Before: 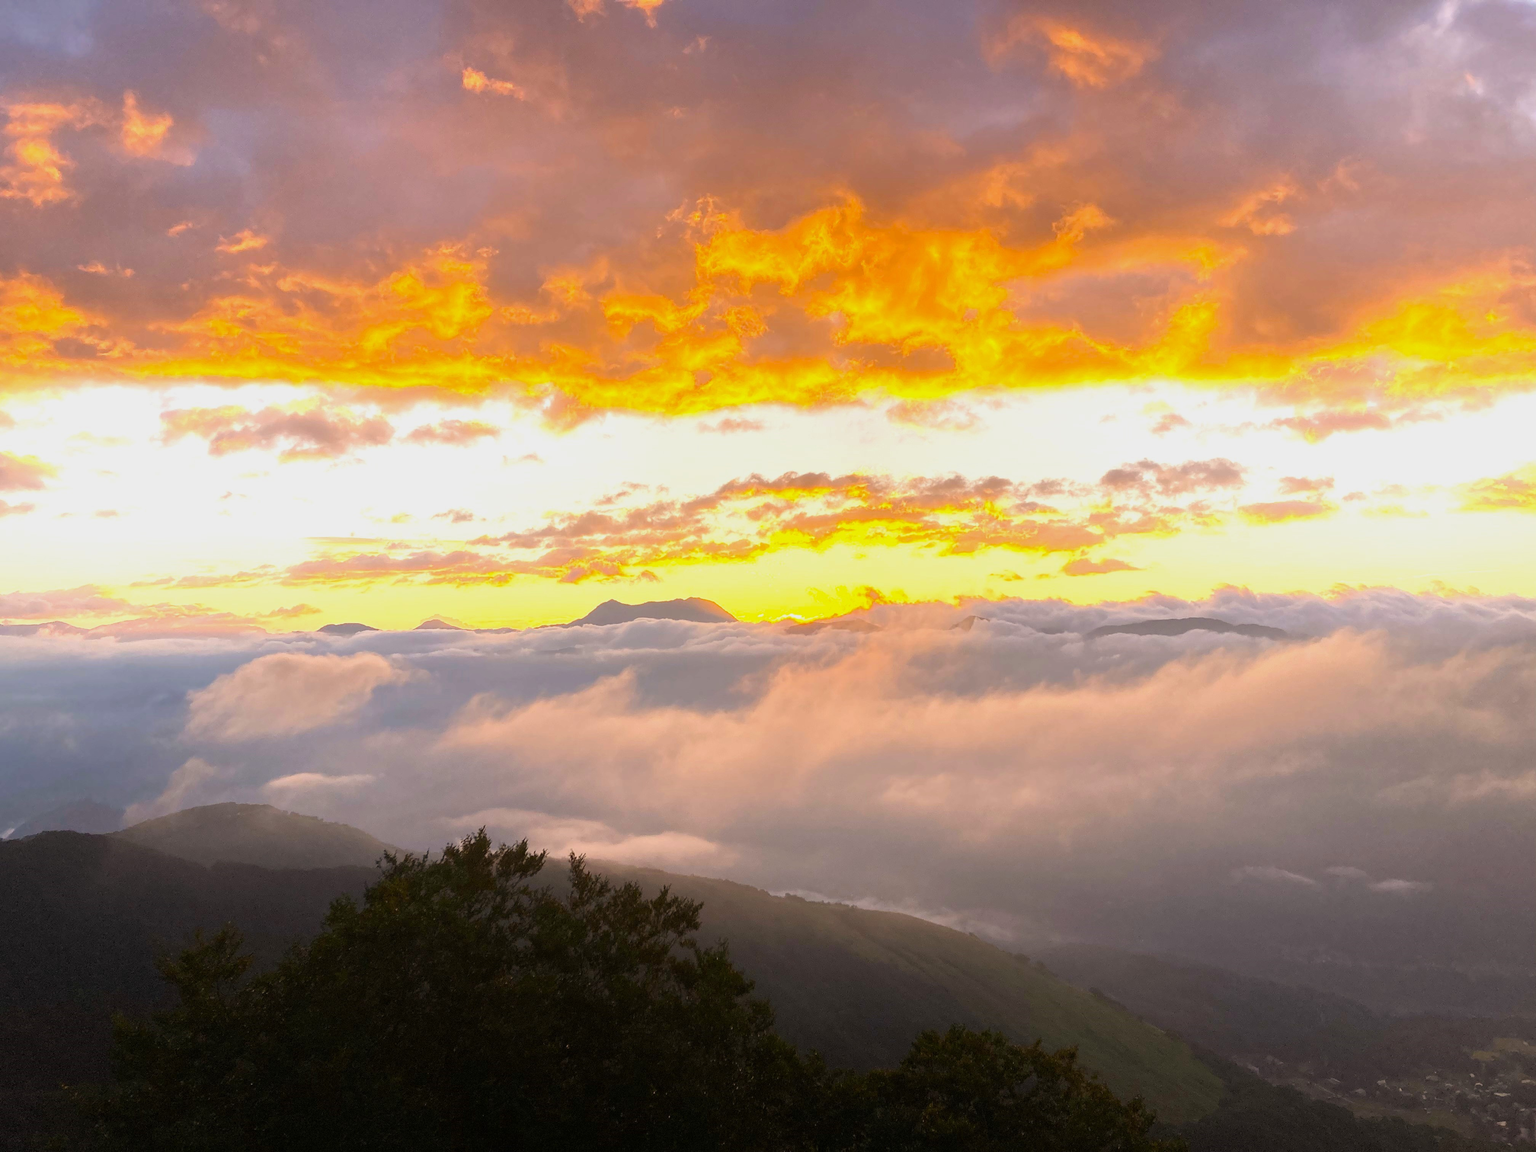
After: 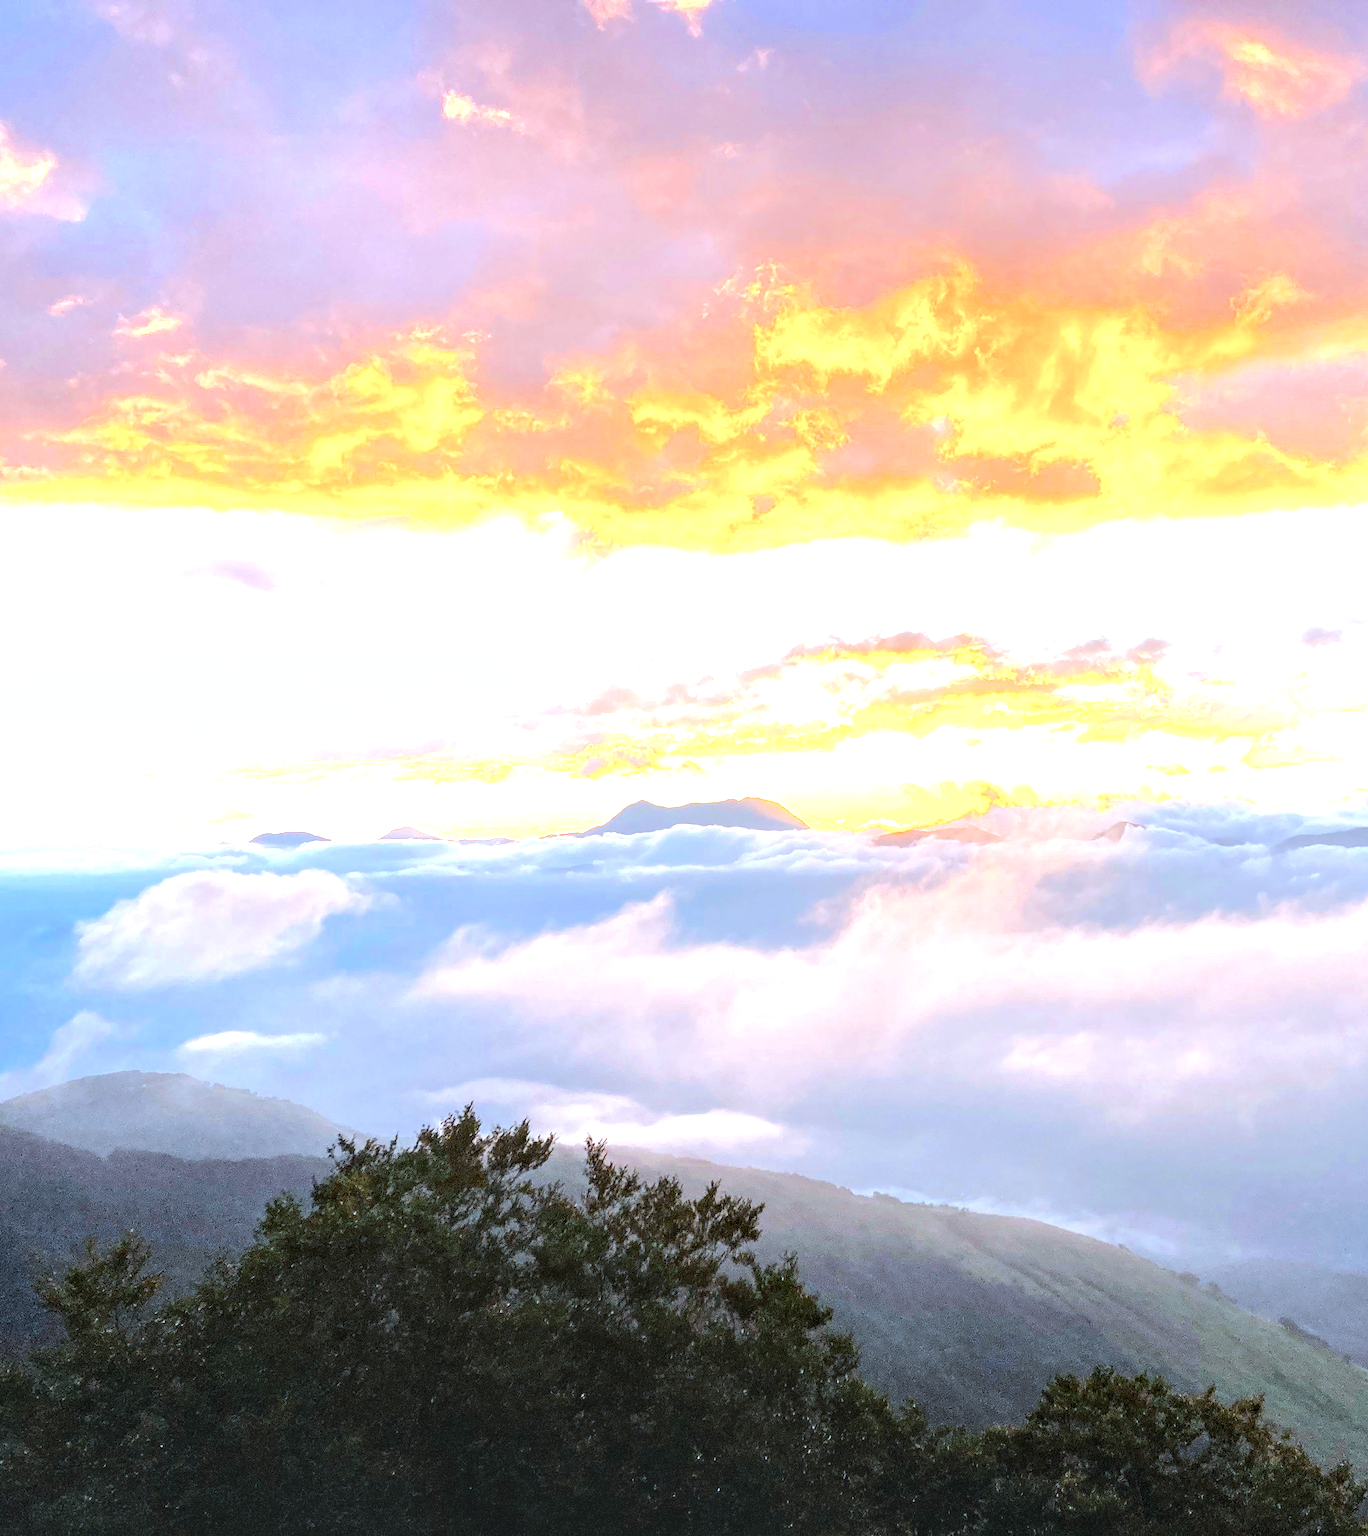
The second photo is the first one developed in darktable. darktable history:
tone equalizer: -7 EV 0.164 EV, -6 EV 0.61 EV, -5 EV 1.15 EV, -4 EV 1.36 EV, -3 EV 1.12 EV, -2 EV 0.6 EV, -1 EV 0.165 EV, edges refinement/feathering 500, mask exposure compensation -1.57 EV, preserve details no
exposure: black level correction 0, exposure 0.894 EV, compensate highlight preservation false
local contrast: detail 160%
color correction: highlights a* -9.5, highlights b* -22.88
crop and rotate: left 8.529%, right 24.668%
color calibration: x 0.367, y 0.379, temperature 4392.92 K
levels: white 99.93%
